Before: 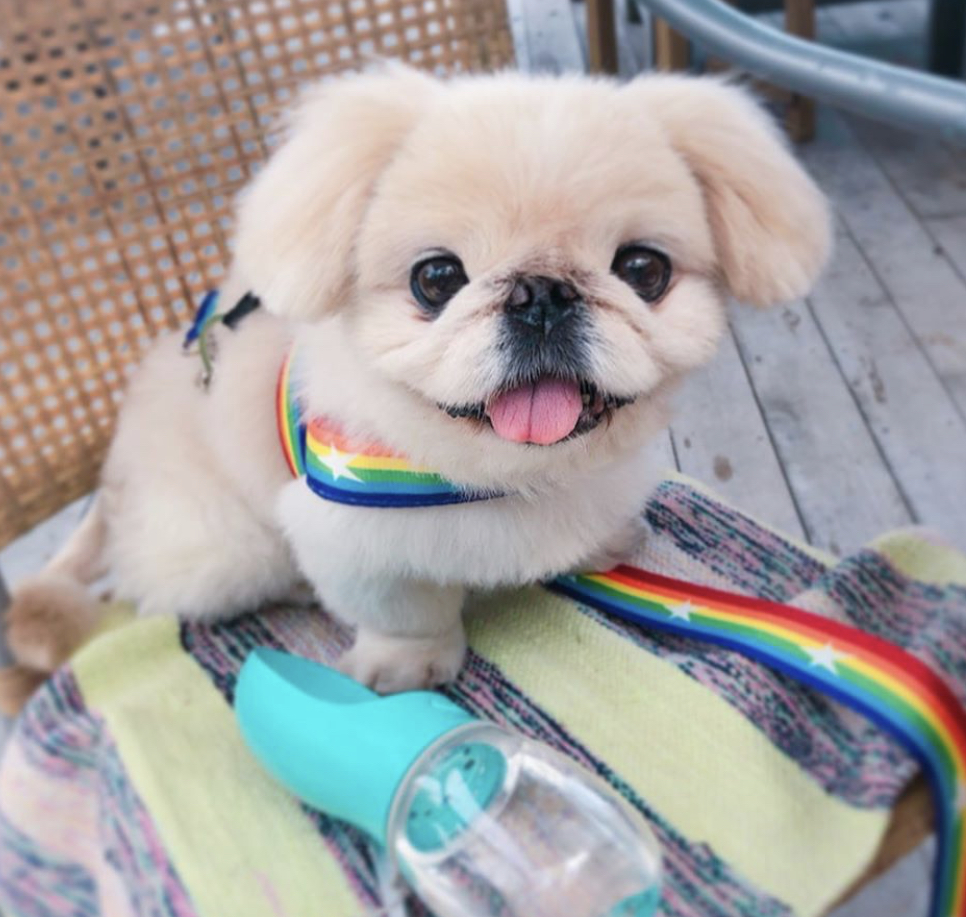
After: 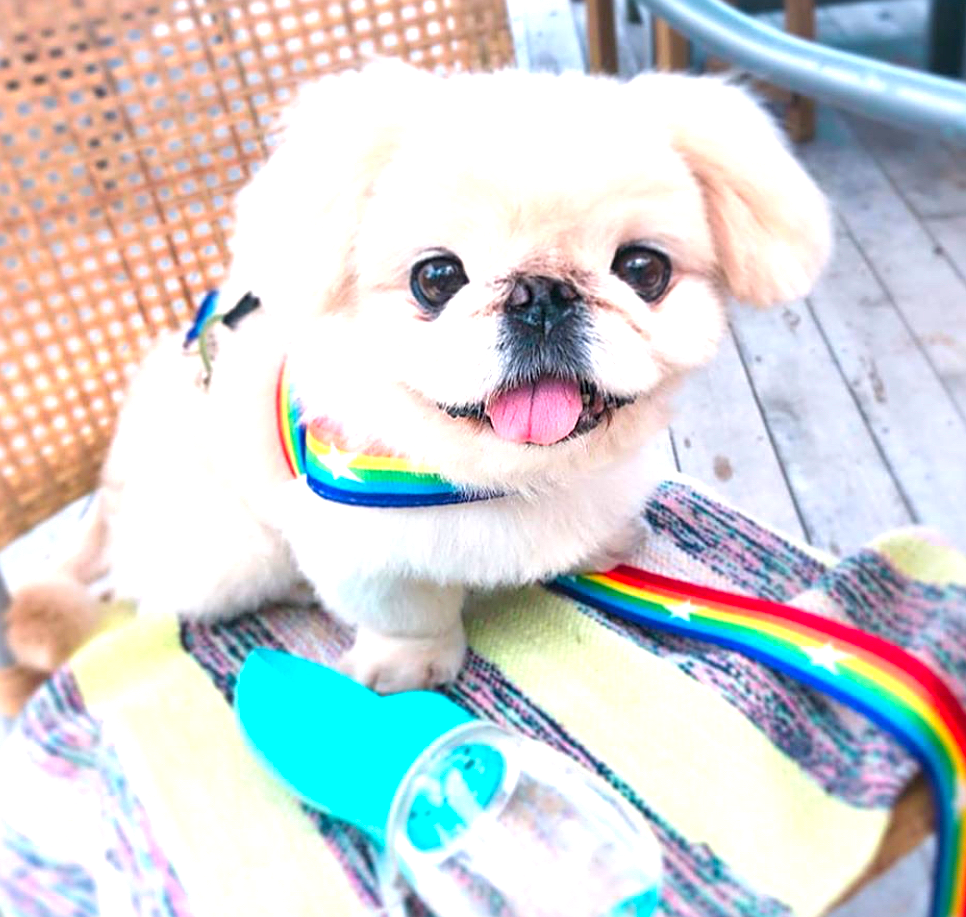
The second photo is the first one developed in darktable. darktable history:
color correction: highlights b* 0.026, saturation 1.13
sharpen: on, module defaults
exposure: exposure 1.066 EV, compensate highlight preservation false
